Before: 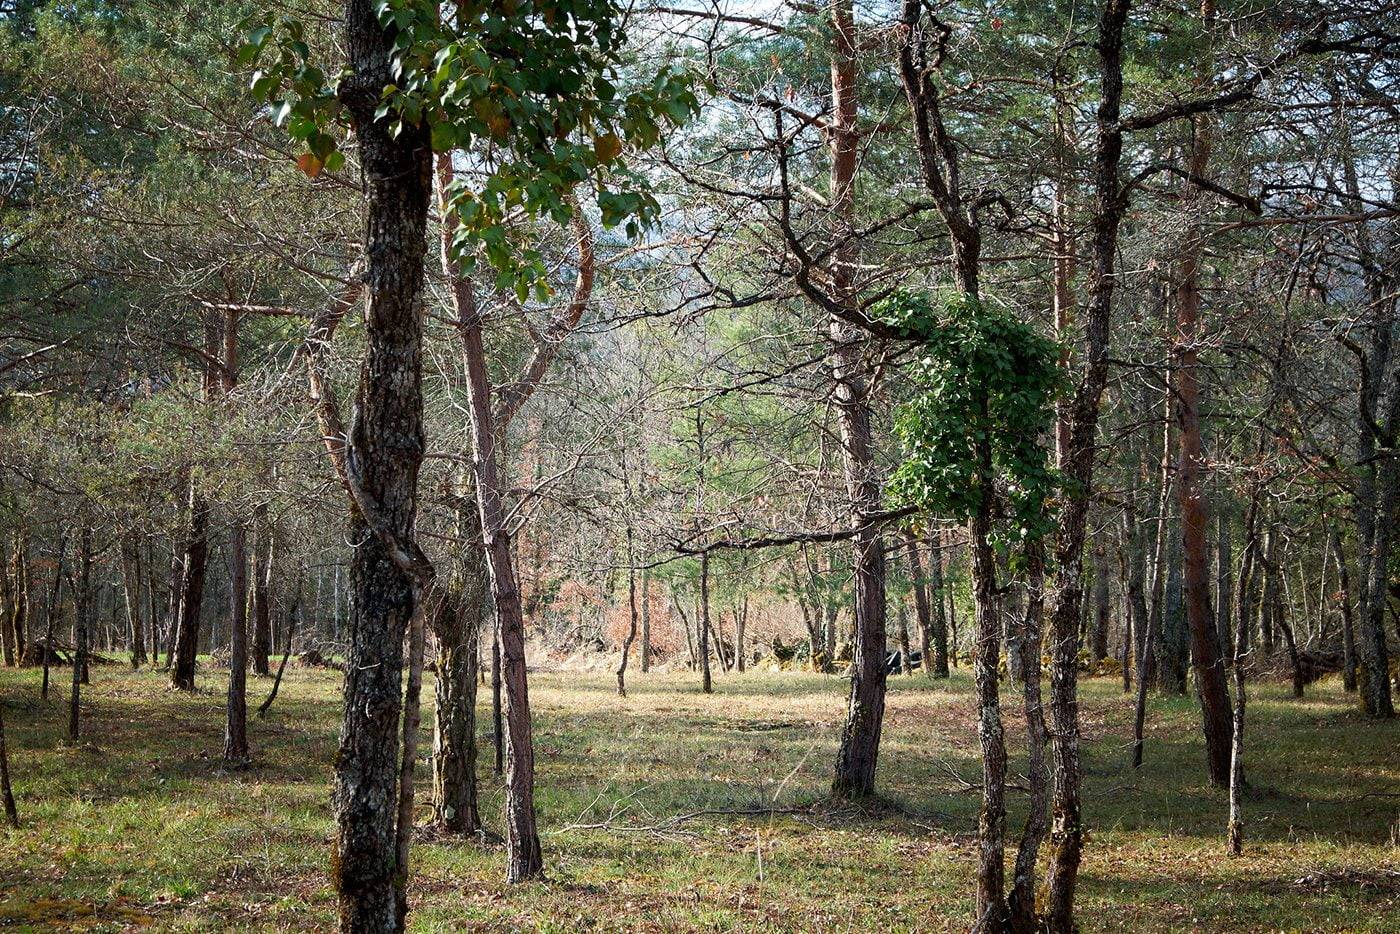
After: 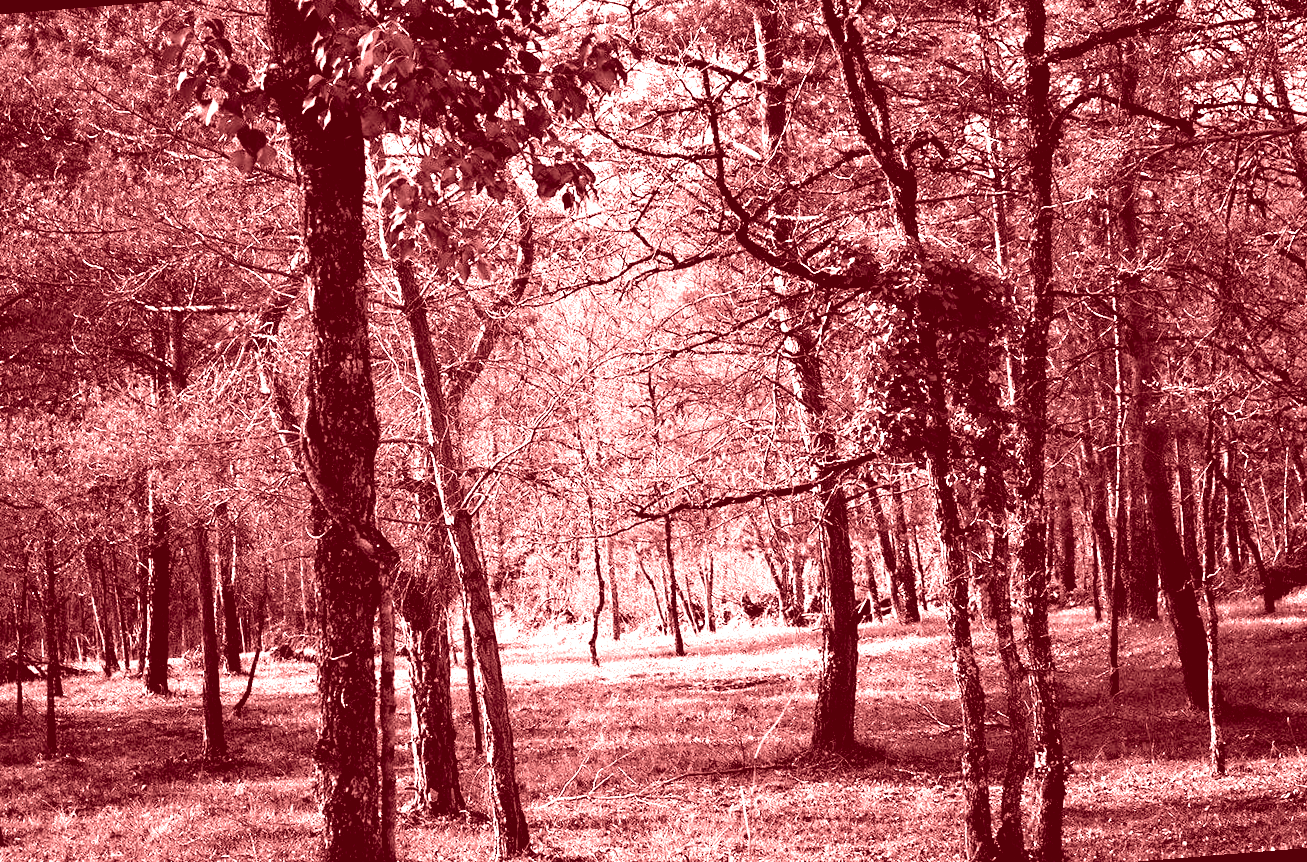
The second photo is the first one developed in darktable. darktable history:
color balance: lift [0.991, 1, 1, 1], gamma [0.996, 1, 1, 1], input saturation 98.52%, contrast 20.34%, output saturation 103.72%
rotate and perspective: rotation -4.57°, crop left 0.054, crop right 0.944, crop top 0.087, crop bottom 0.914
contrast equalizer: y [[0.586, 0.584, 0.576, 0.565, 0.552, 0.539], [0.5 ×6], [0.97, 0.959, 0.919, 0.859, 0.789, 0.717], [0 ×6], [0 ×6]]
colorize: saturation 60%, source mix 100%
